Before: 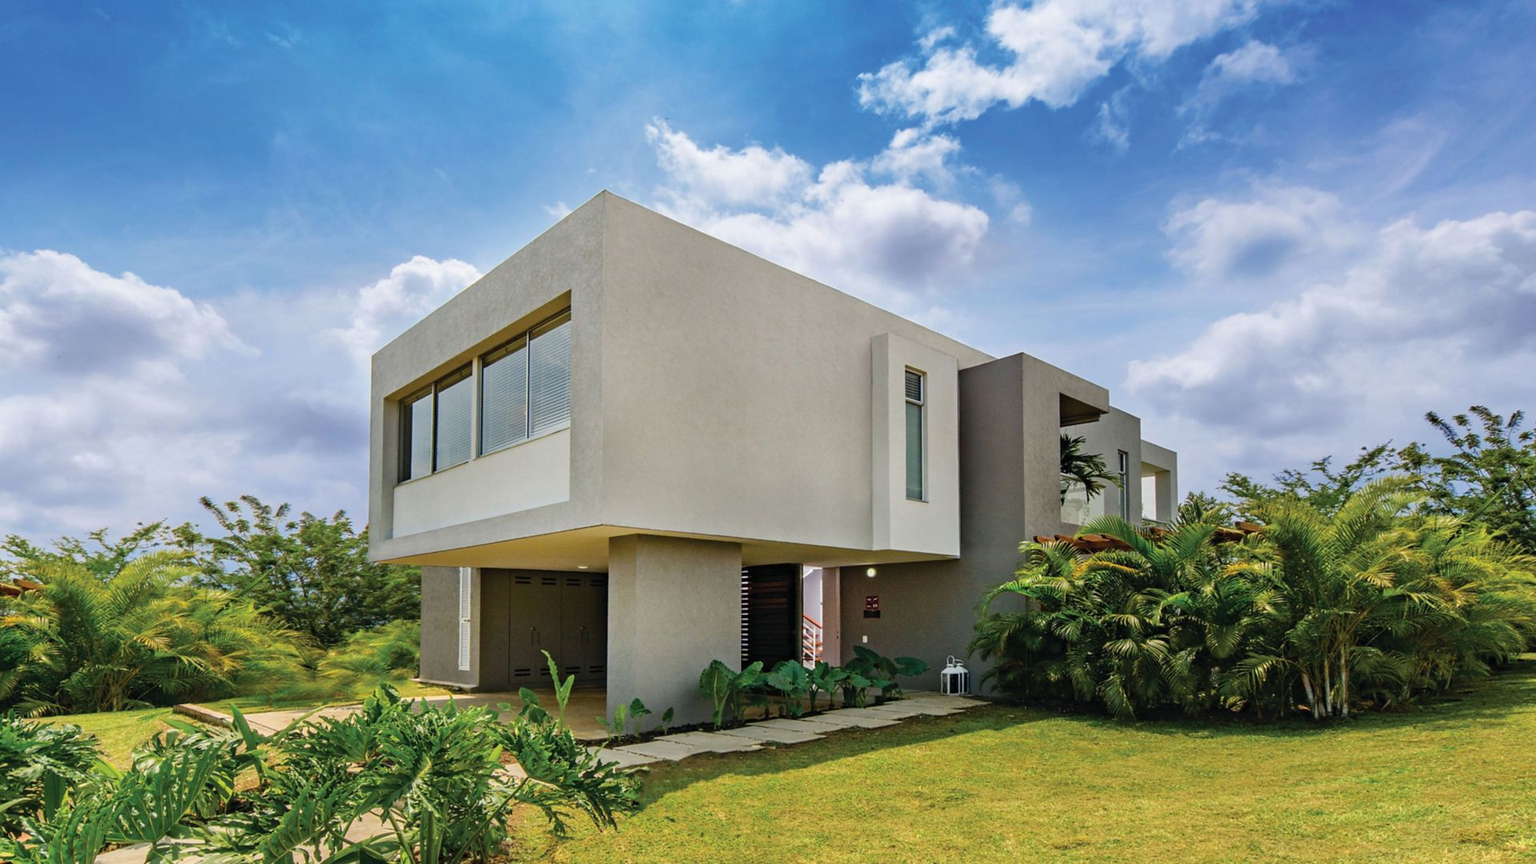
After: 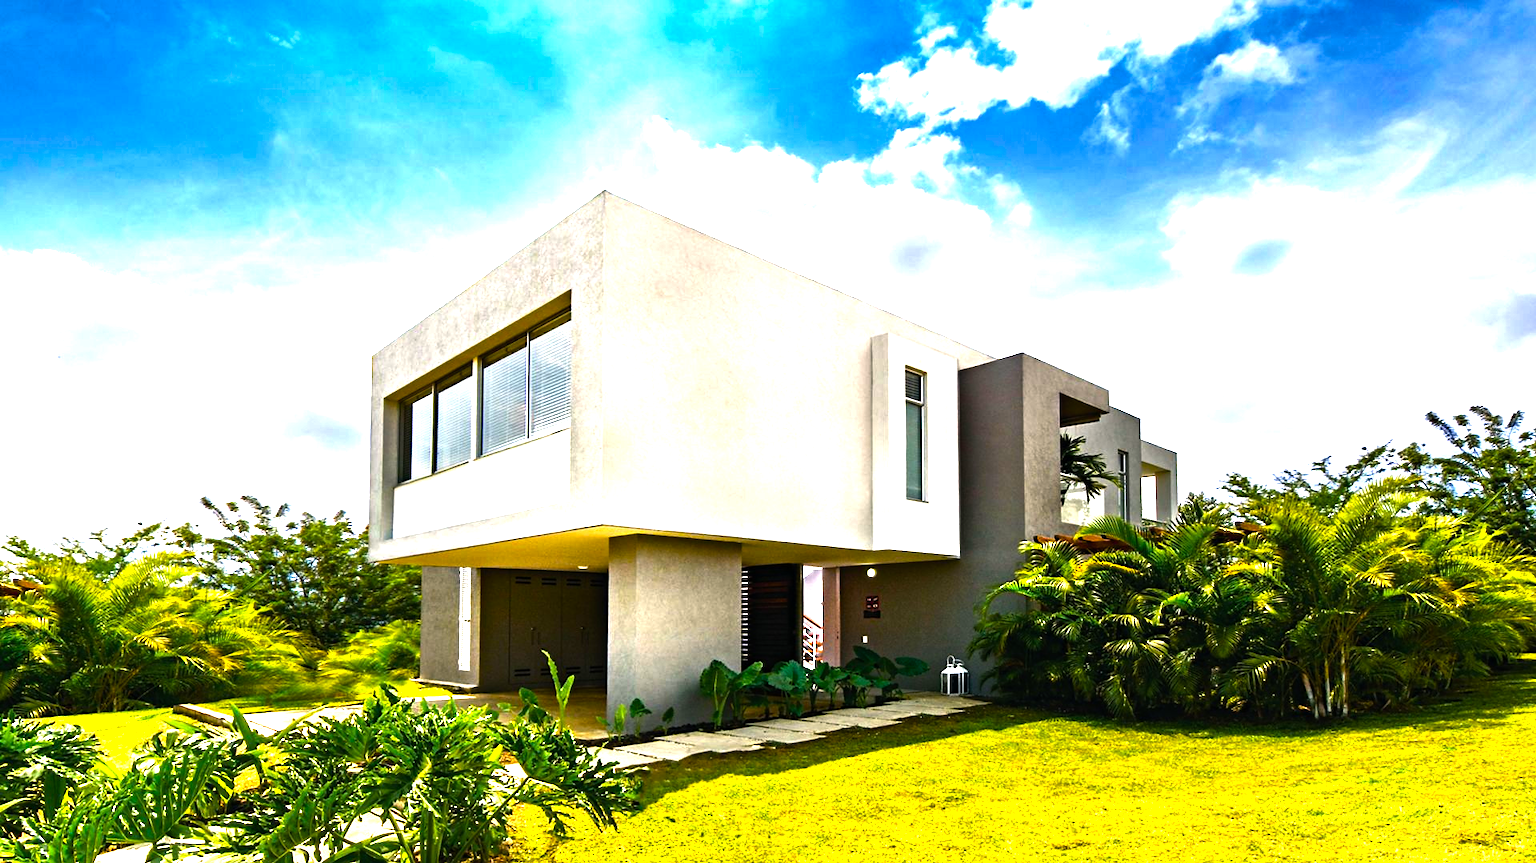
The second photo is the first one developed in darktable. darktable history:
crop: bottom 0.078%
color balance rgb: highlights gain › chroma 0.926%, highlights gain › hue 24.55°, perceptual saturation grading › global saturation 23.544%, perceptual saturation grading › highlights -24.169%, perceptual saturation grading › mid-tones 24.36%, perceptual saturation grading › shadows 39.341%, perceptual brilliance grading › highlights 74.572%, perceptual brilliance grading › shadows -30.414%, global vibrance 20%
